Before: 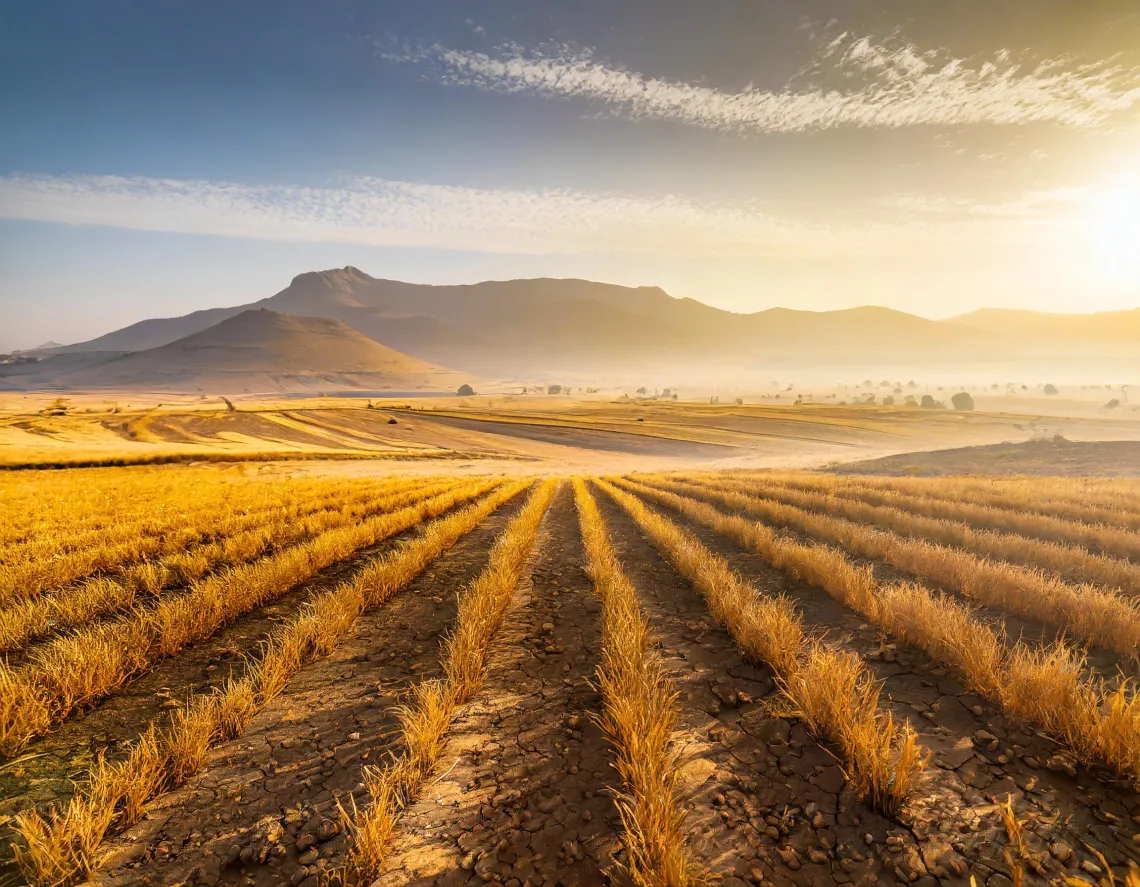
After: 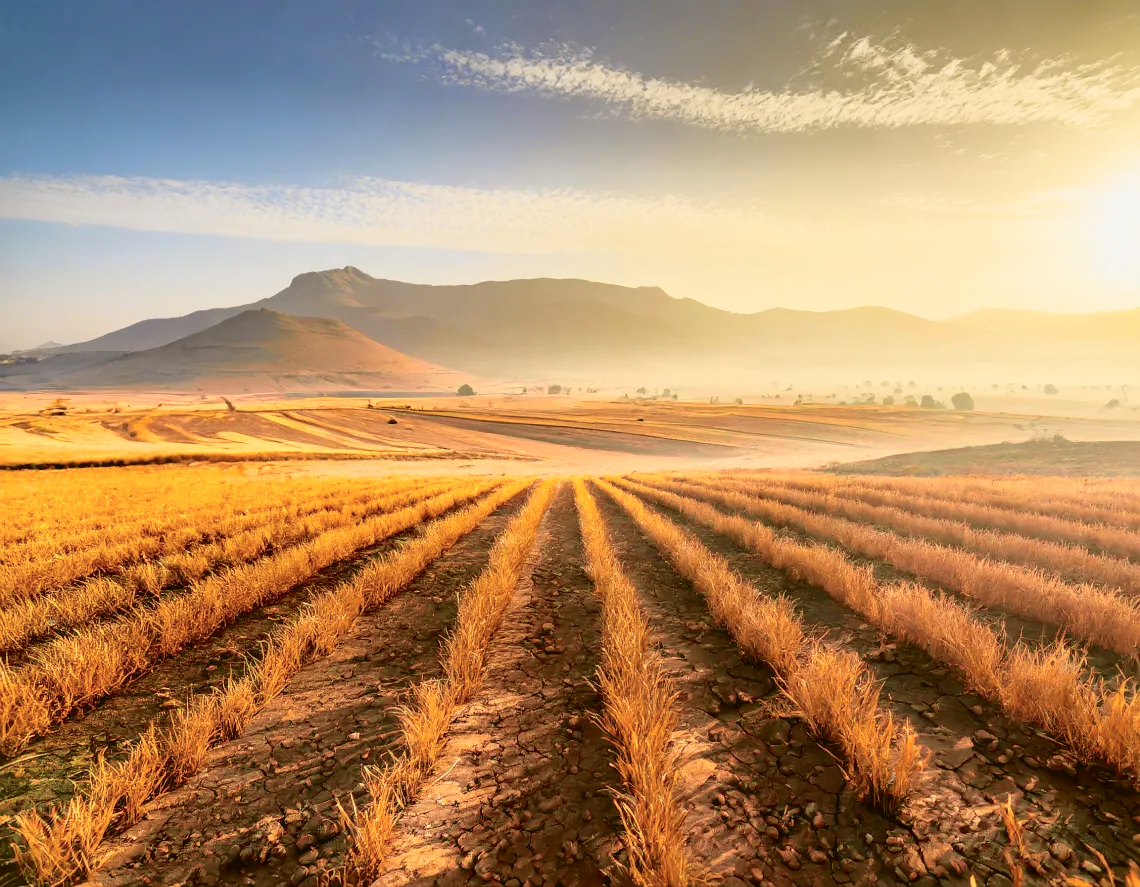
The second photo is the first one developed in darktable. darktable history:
tone curve: curves: ch0 [(0, 0.021) (0.049, 0.044) (0.152, 0.14) (0.328, 0.377) (0.473, 0.543) (0.641, 0.705) (0.85, 0.894) (1, 0.969)]; ch1 [(0, 0) (0.302, 0.331) (0.427, 0.433) (0.472, 0.47) (0.502, 0.503) (0.527, 0.524) (0.564, 0.591) (0.602, 0.632) (0.677, 0.701) (0.859, 0.885) (1, 1)]; ch2 [(0, 0) (0.33, 0.301) (0.447, 0.44) (0.487, 0.496) (0.502, 0.516) (0.535, 0.563) (0.565, 0.6) (0.618, 0.629) (1, 1)], color space Lab, independent channels, preserve colors none
